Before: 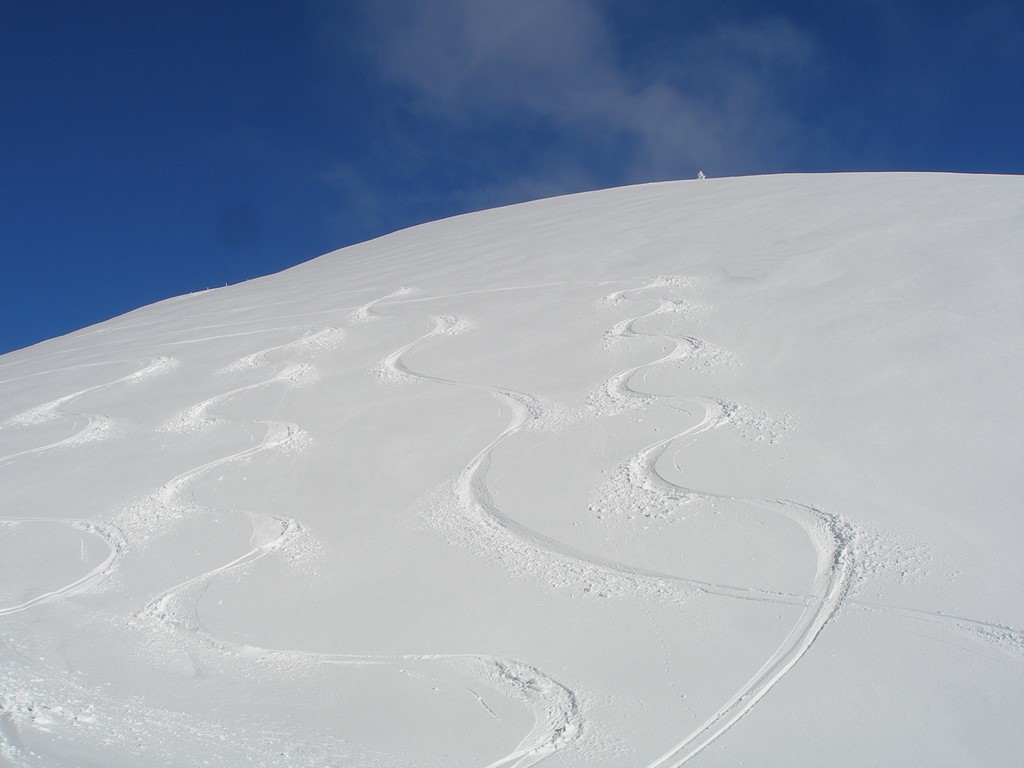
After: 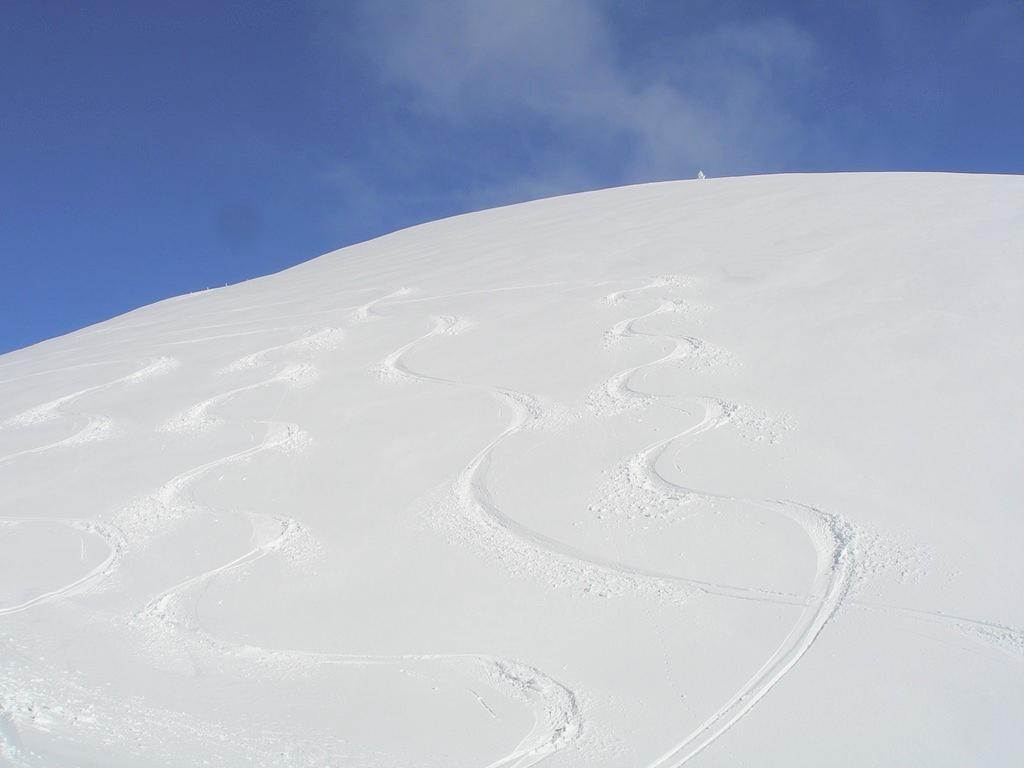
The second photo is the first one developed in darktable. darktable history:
contrast brightness saturation: brightness 0.281
